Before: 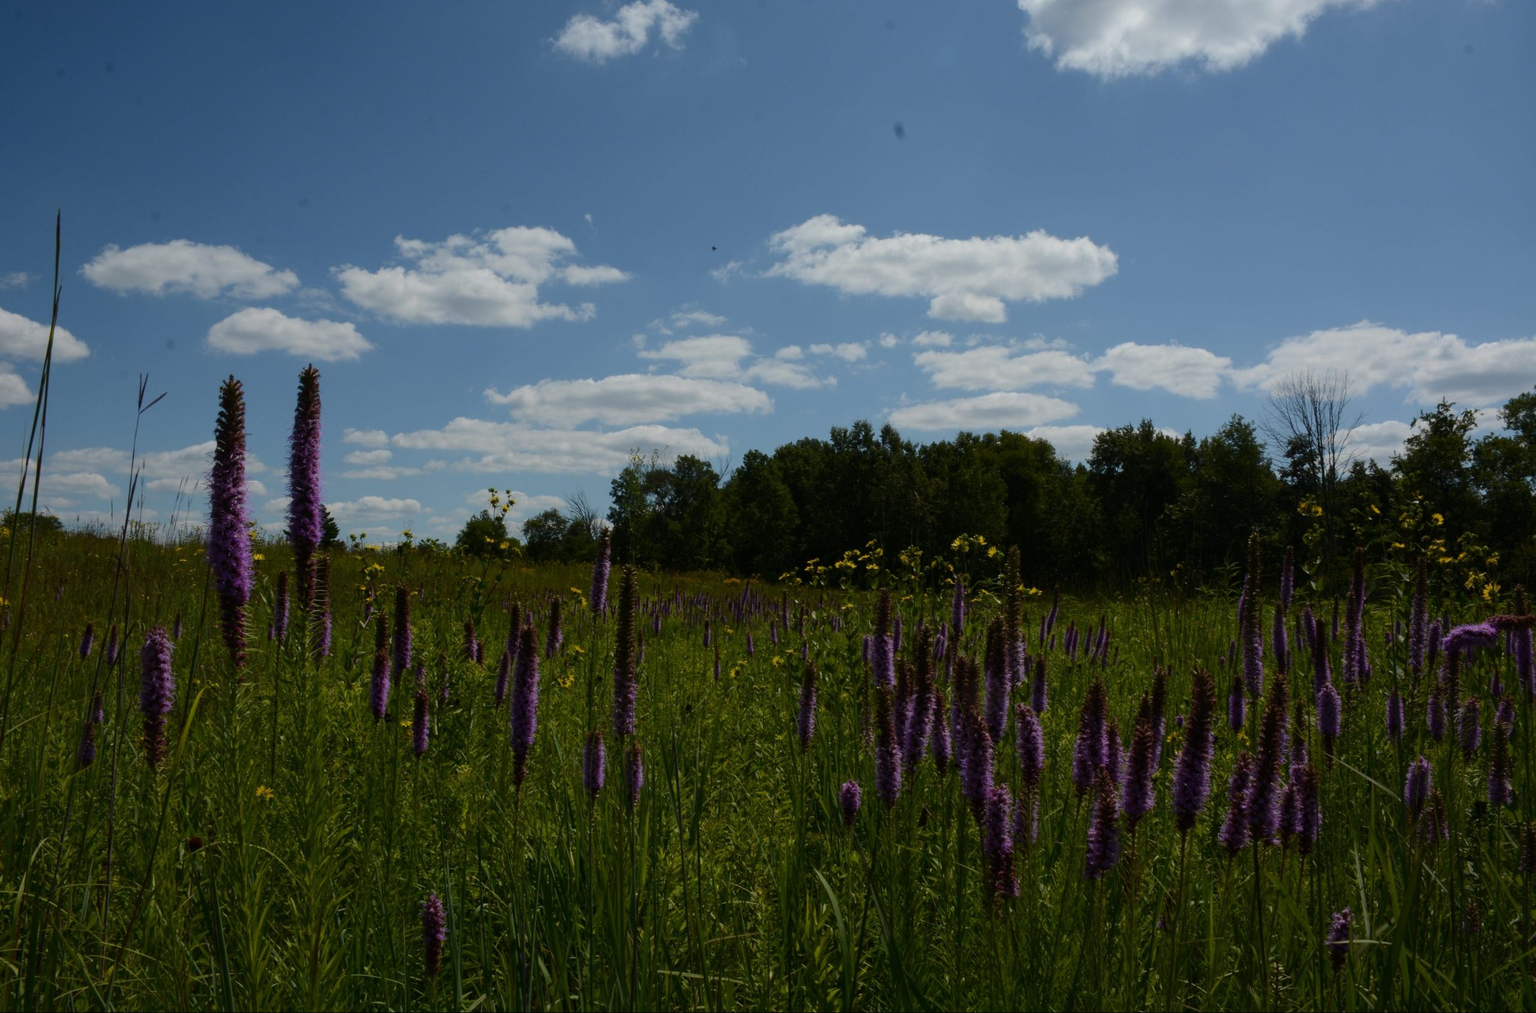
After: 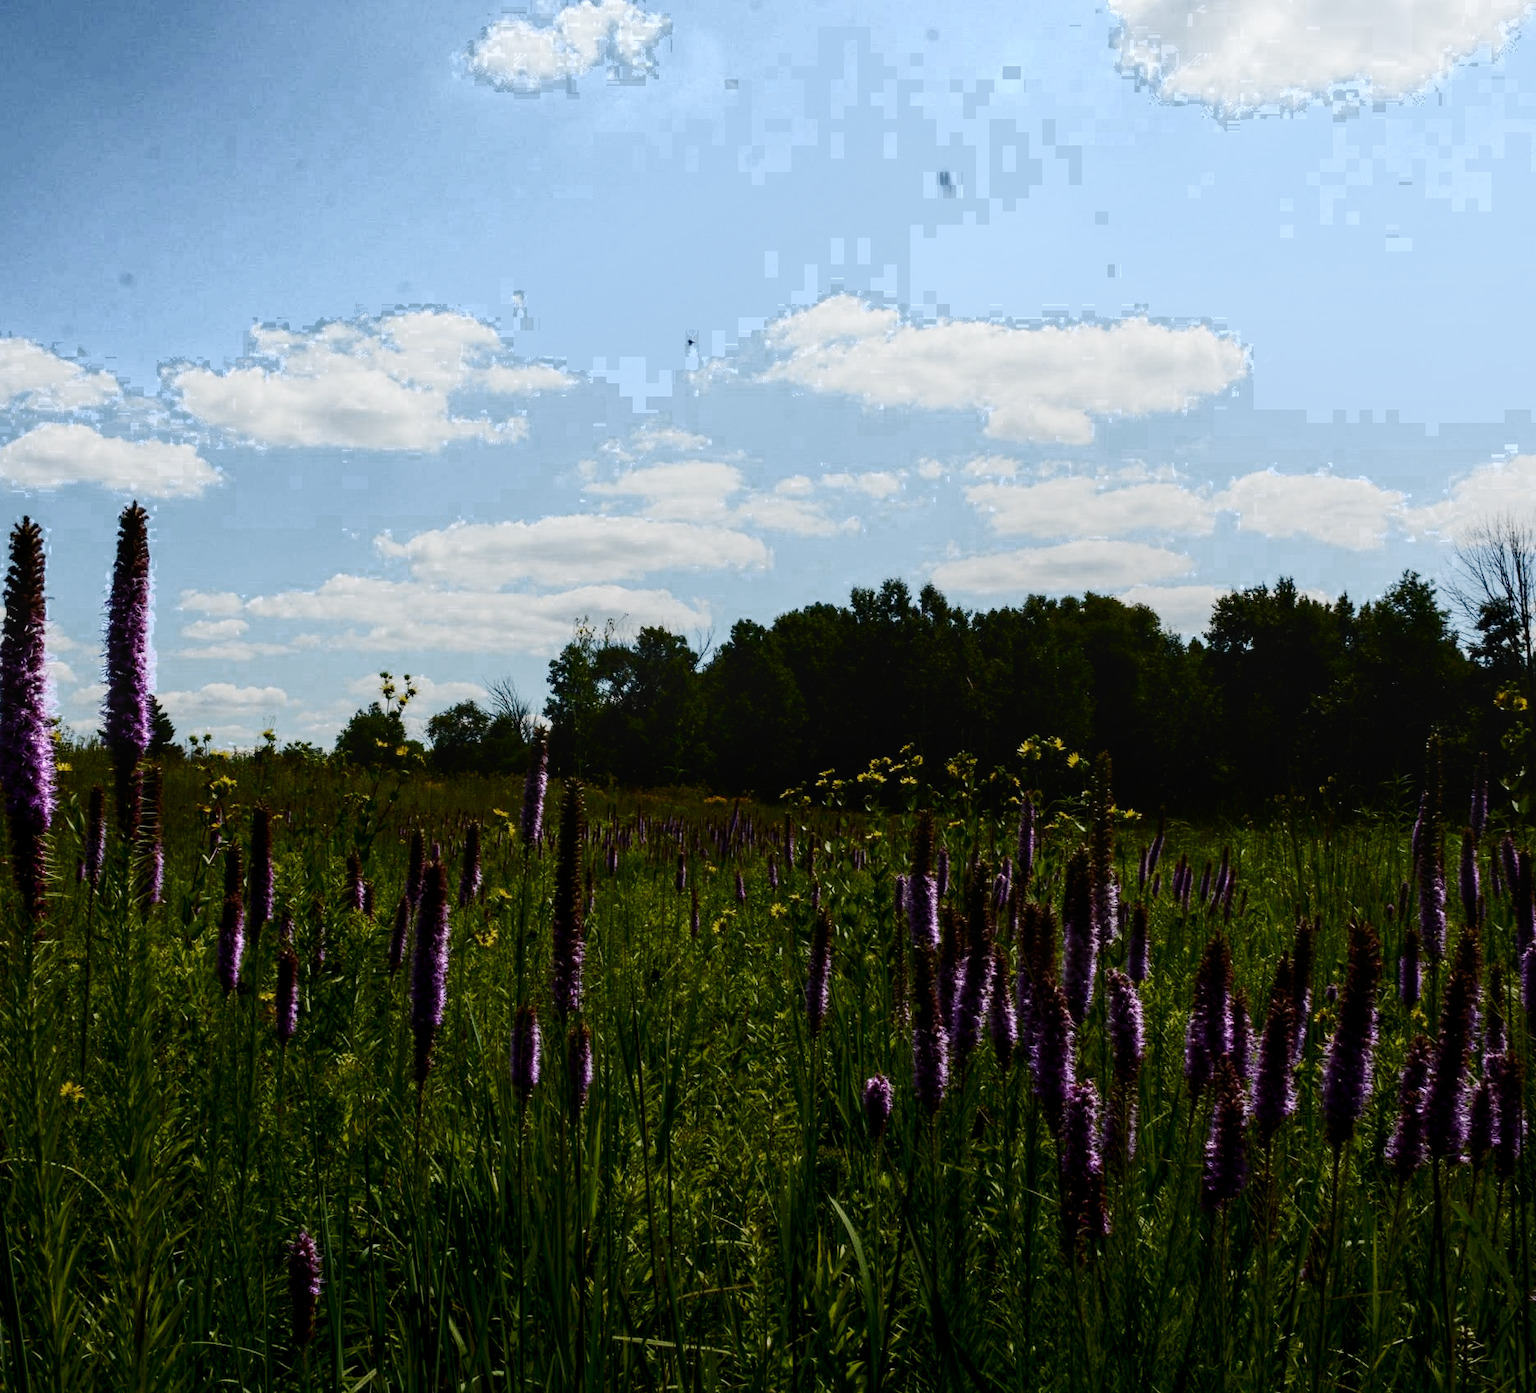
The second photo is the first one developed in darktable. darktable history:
exposure: black level correction 0, exposure 0.693 EV, compensate highlight preservation false
local contrast: on, module defaults
crop: left 13.839%, right 13.498%
filmic rgb: black relative exposure -7.65 EV, white relative exposure 4.56 EV, hardness 3.61, add noise in highlights 0, preserve chrominance no, color science v3 (2019), use custom middle-gray values true, contrast in highlights soft
contrast brightness saturation: contrast 0.297
color zones: curves: ch0 [(0.203, 0.433) (0.607, 0.517) (0.697, 0.696) (0.705, 0.897)]
